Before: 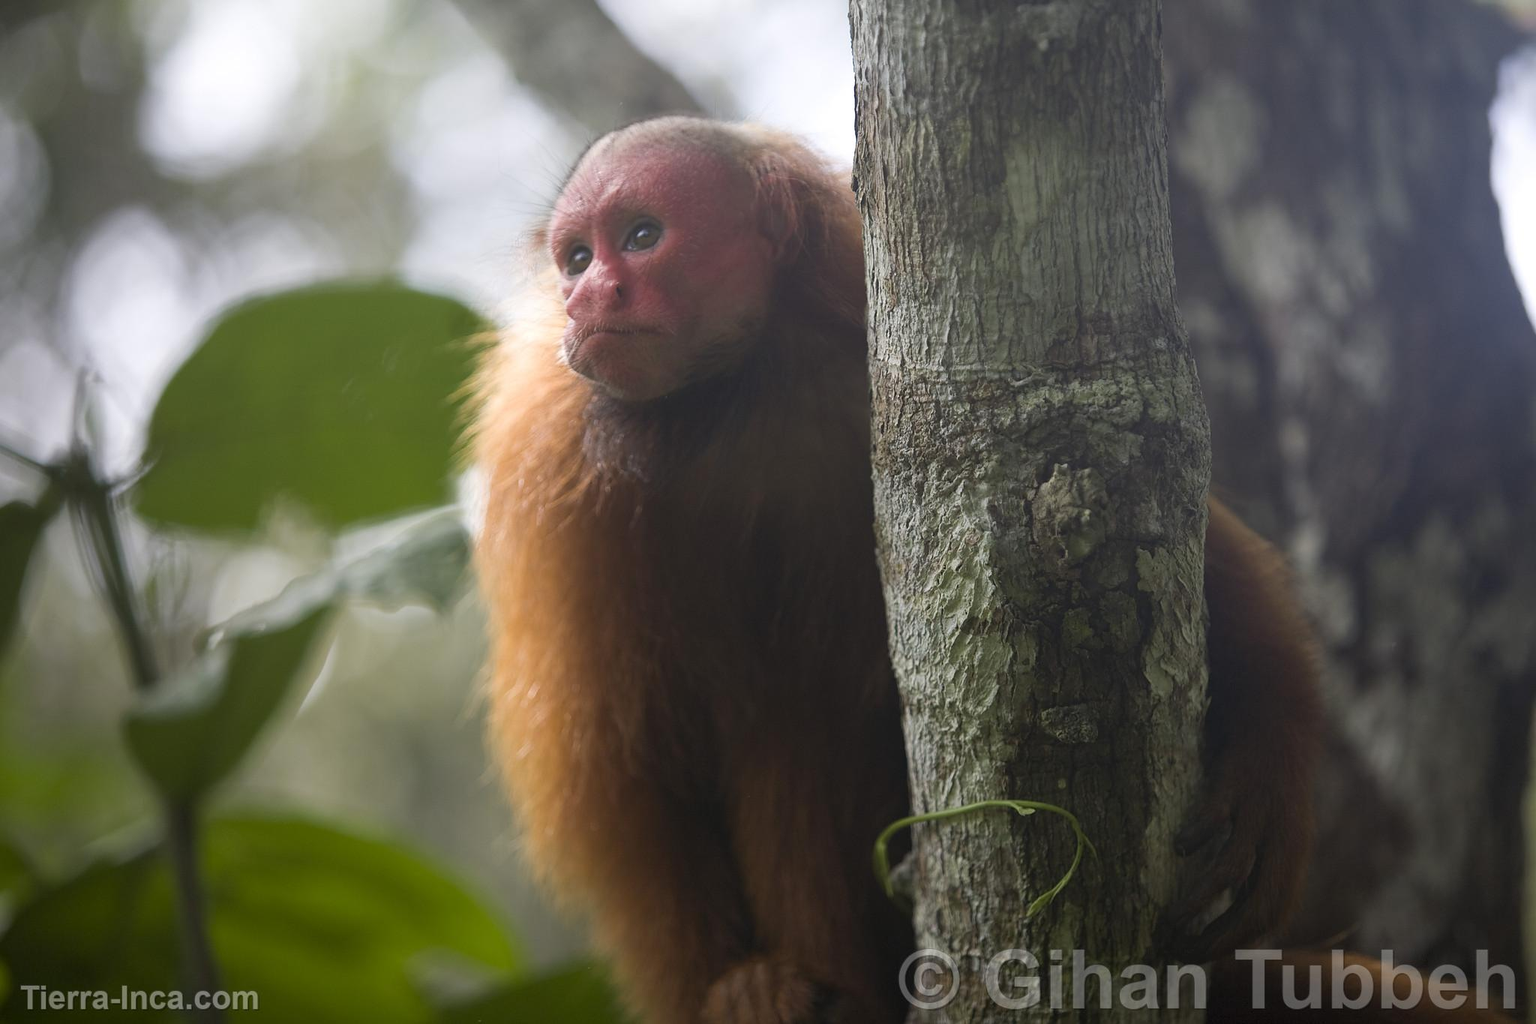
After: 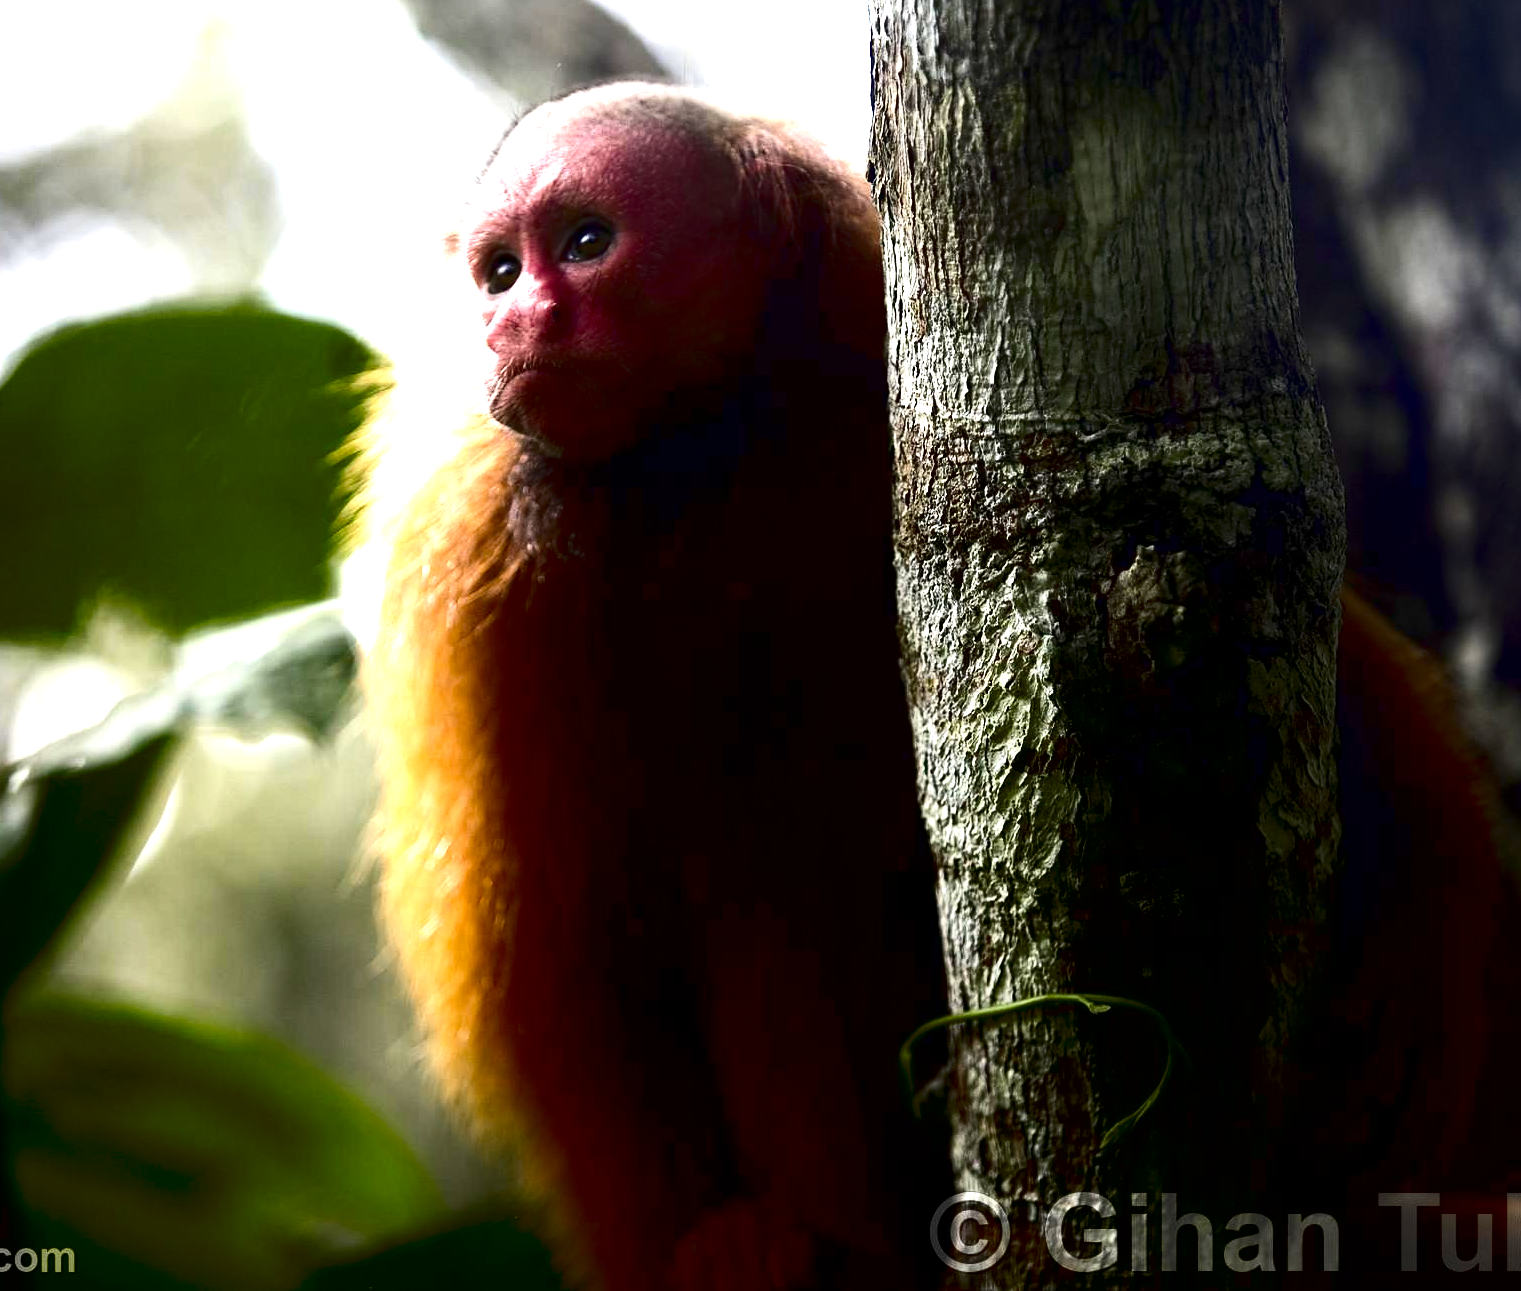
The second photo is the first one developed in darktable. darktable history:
crop and rotate: left 13.176%, top 5.392%, right 12.528%
exposure: black level correction 0.041, exposure 0.498 EV, compensate exposure bias true, compensate highlight preservation false
tone equalizer: -8 EV -1.11 EV, -7 EV -1.04 EV, -6 EV -0.865 EV, -5 EV -0.557 EV, -3 EV 0.592 EV, -2 EV 0.892 EV, -1 EV 0.985 EV, +0 EV 1.06 EV, edges refinement/feathering 500, mask exposure compensation -1.57 EV, preserve details guided filter
contrast brightness saturation: contrast 0.135, brightness -0.24, saturation 0.147
